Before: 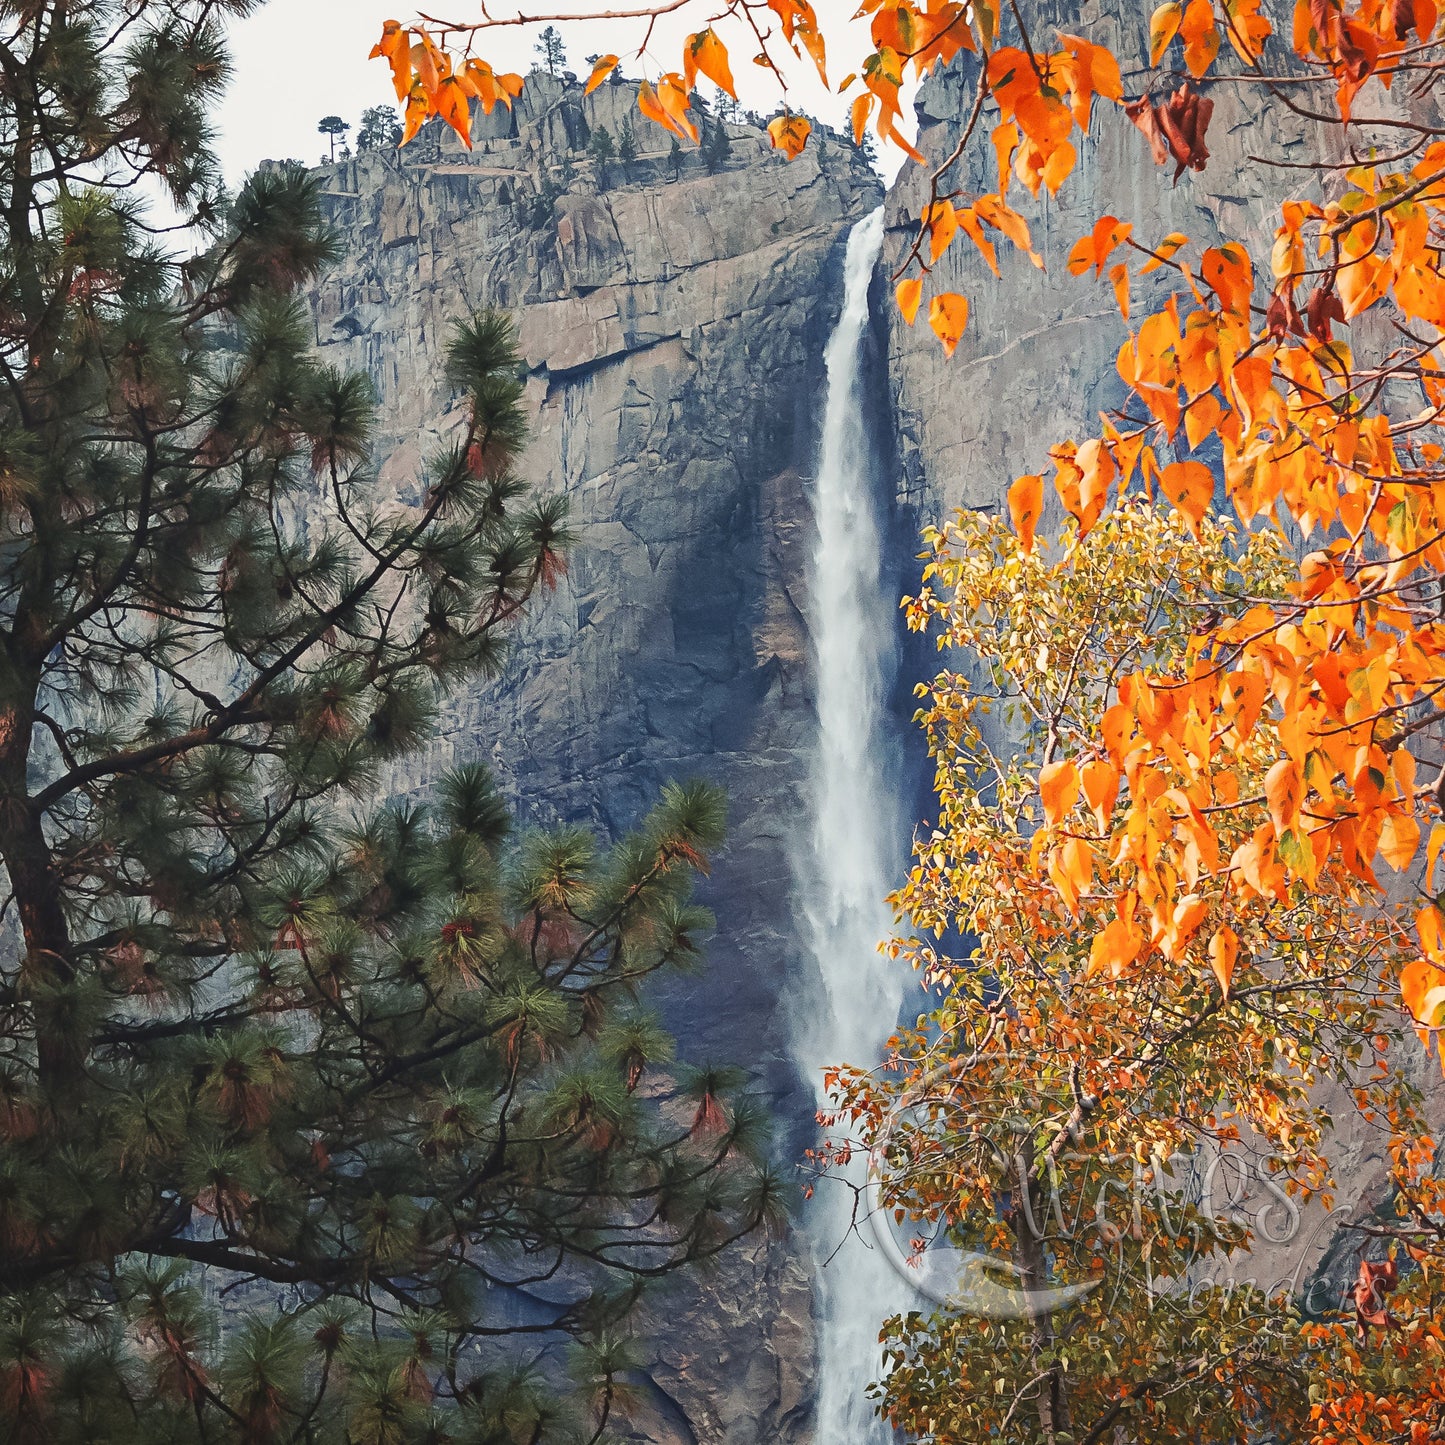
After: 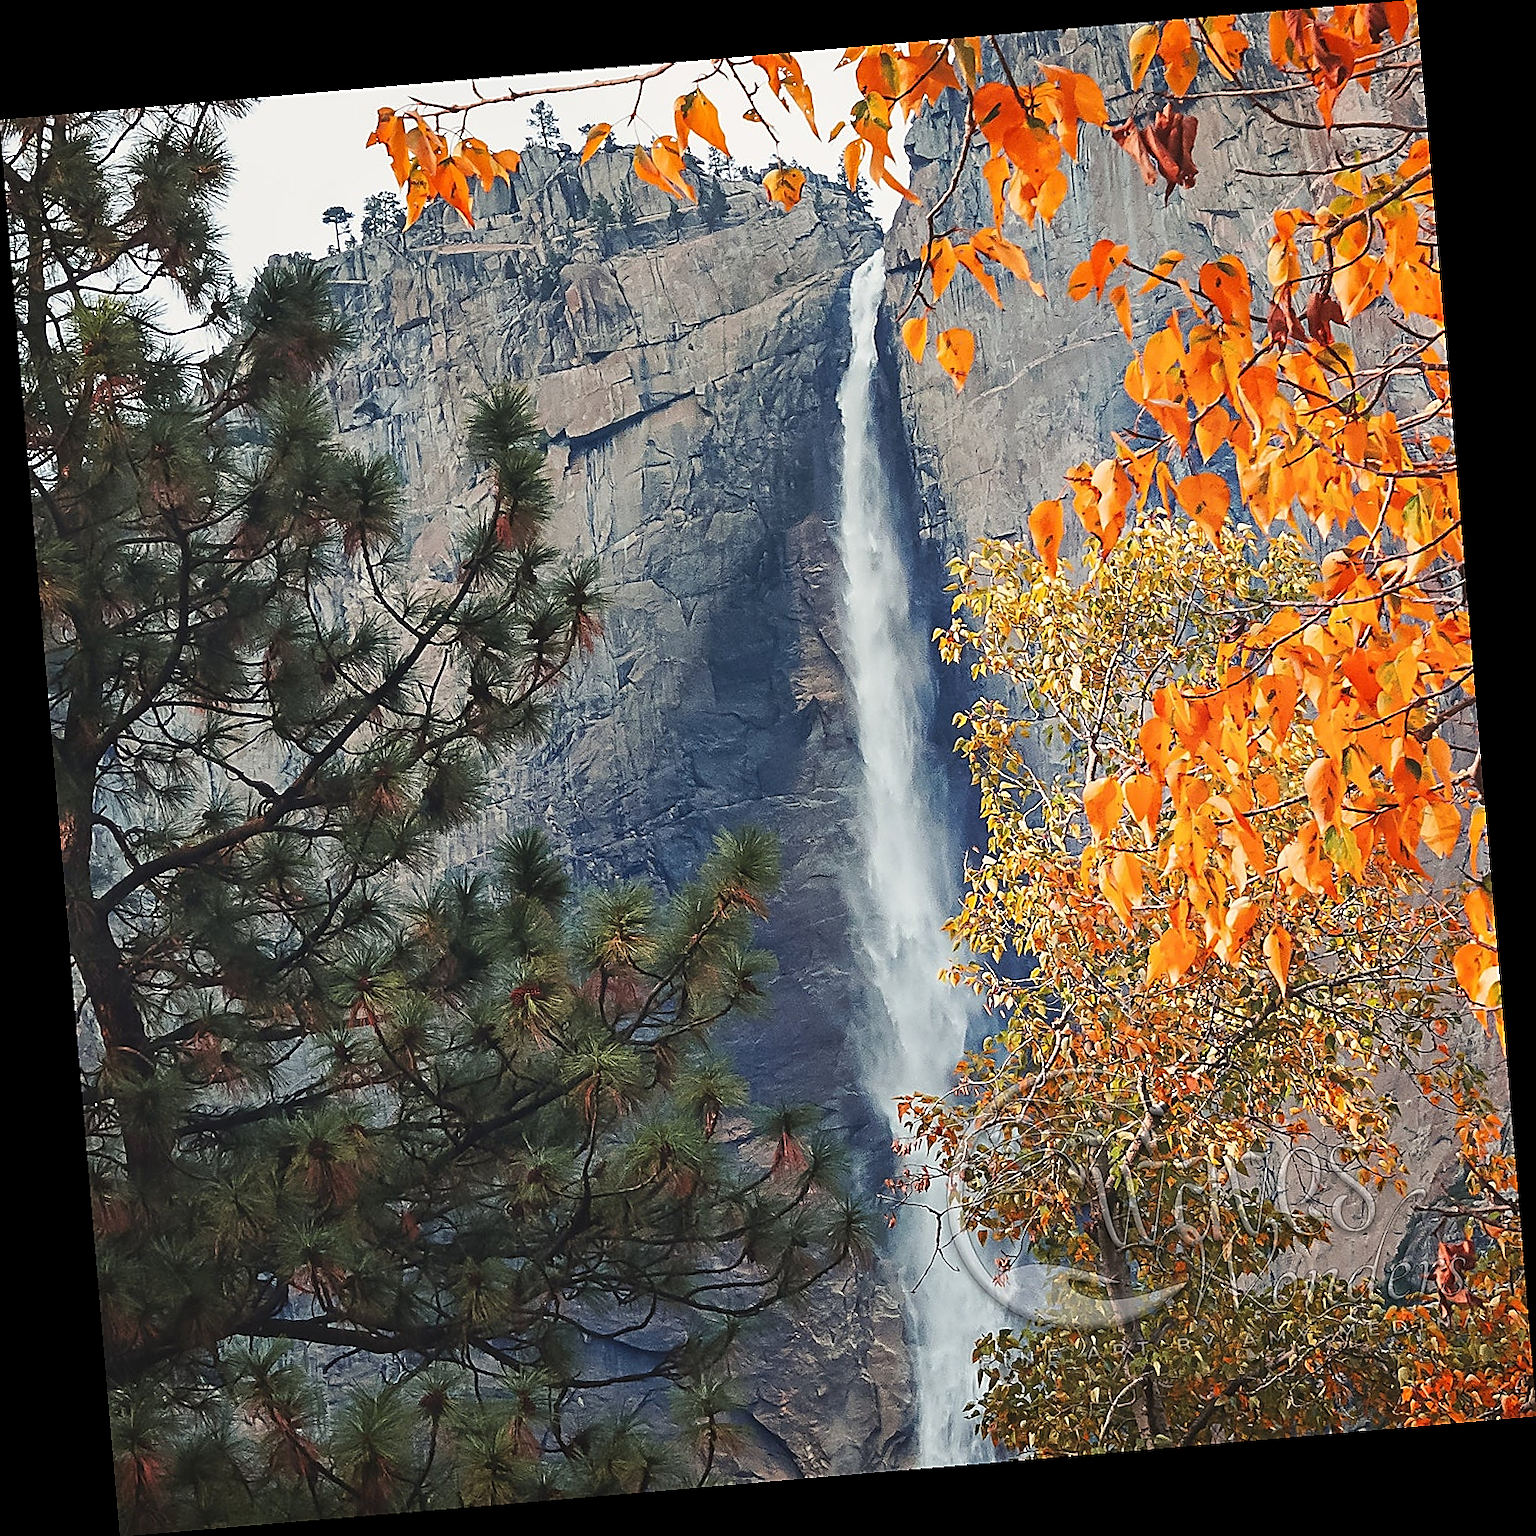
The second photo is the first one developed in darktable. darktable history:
sharpen: radius 1.4, amount 1.25, threshold 0.7
rotate and perspective: rotation -4.86°, automatic cropping off
